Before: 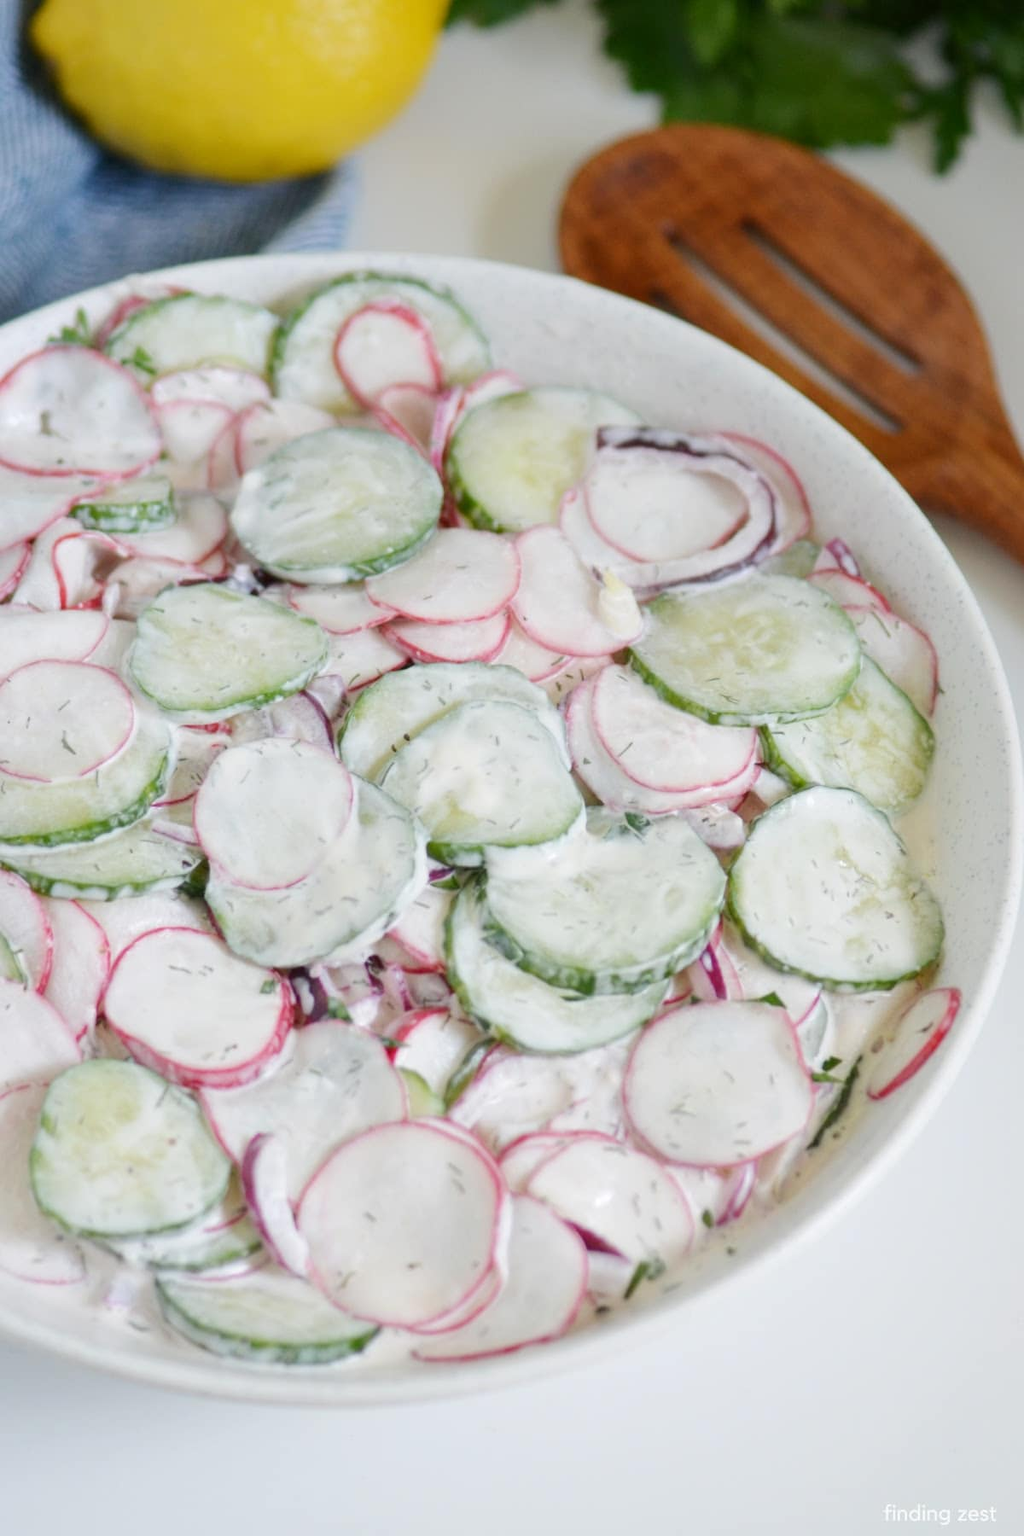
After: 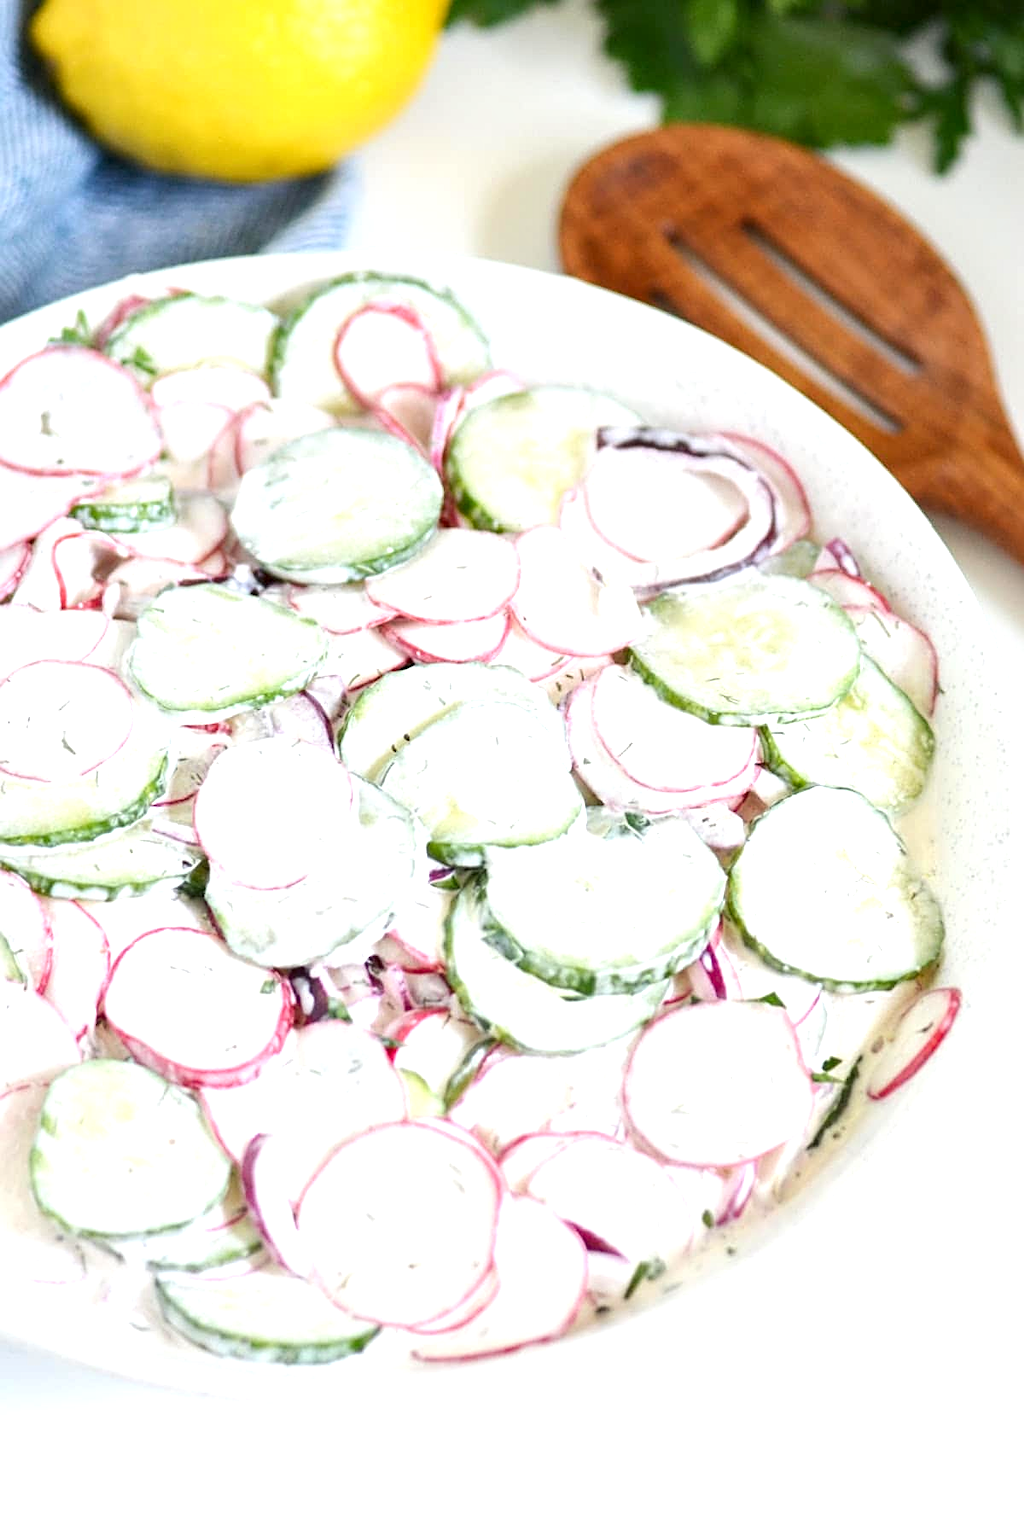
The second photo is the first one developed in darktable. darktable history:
sharpen: on, module defaults
contrast equalizer: y [[0.526, 0.53, 0.532, 0.532, 0.53, 0.525], [0.5 ×6], [0.5 ×6], [0 ×6], [0 ×6]]
exposure: exposure 0.947 EV, compensate exposure bias true, compensate highlight preservation false
